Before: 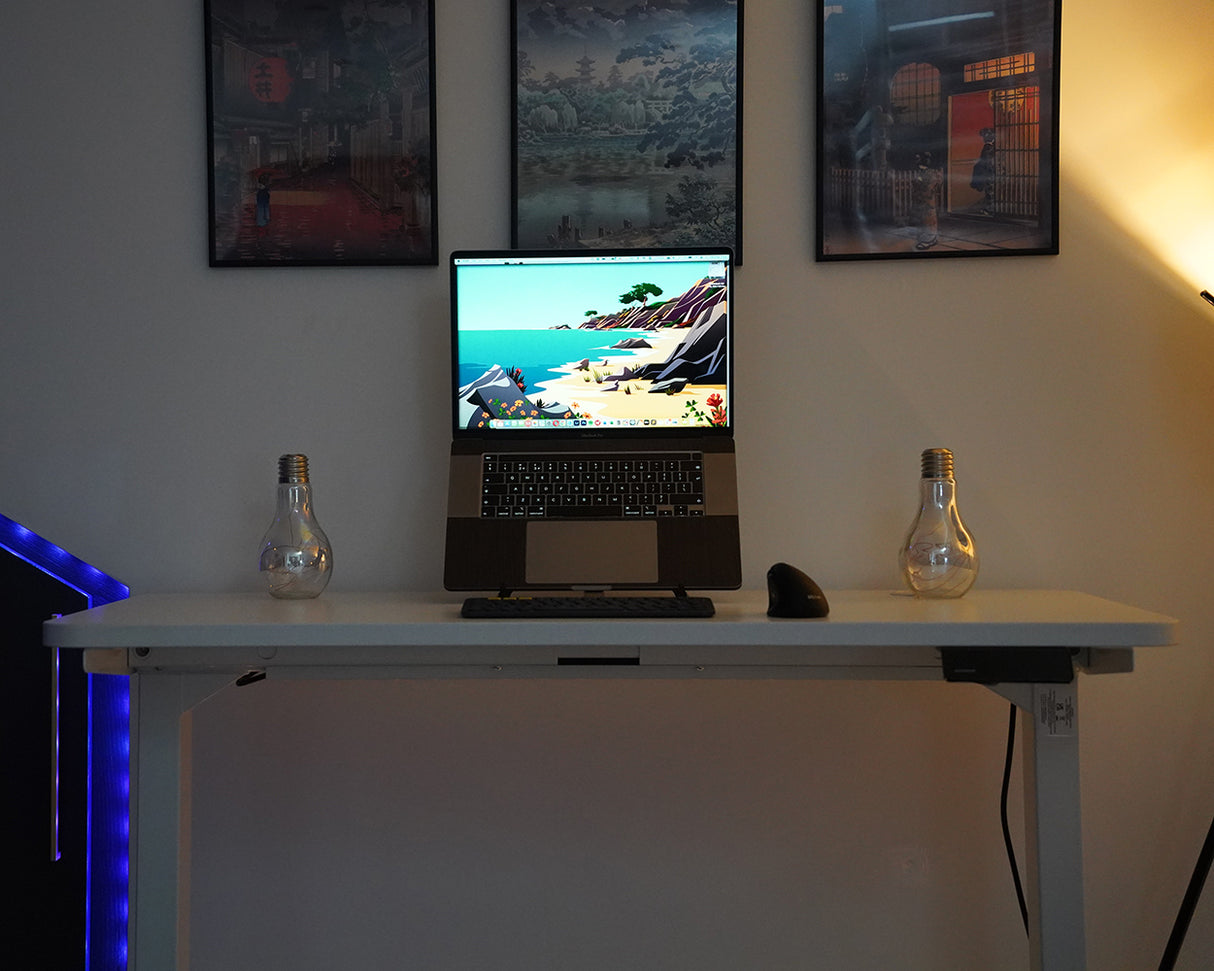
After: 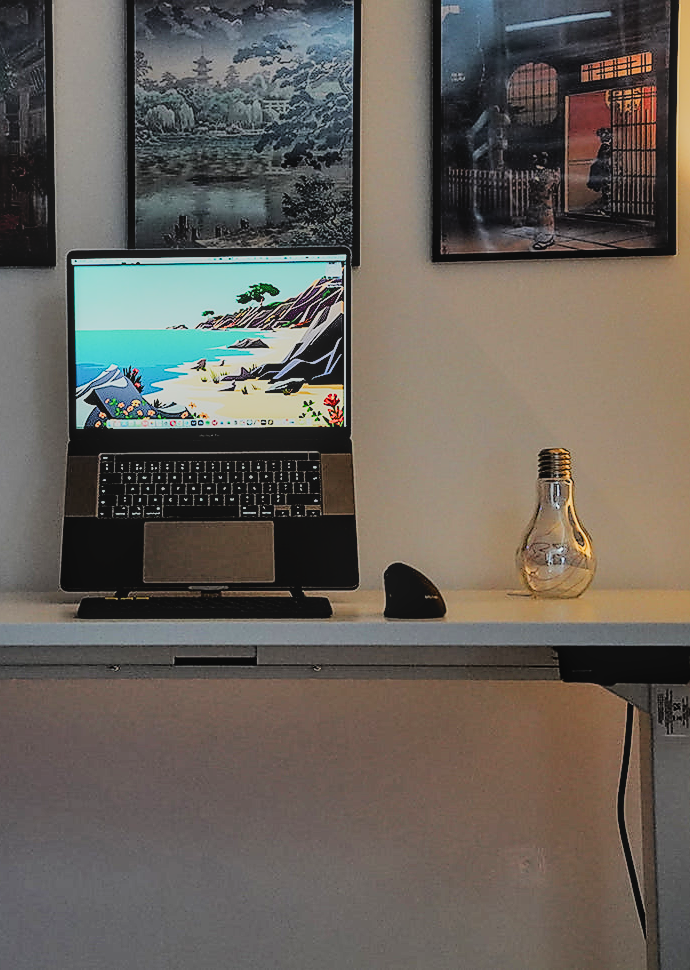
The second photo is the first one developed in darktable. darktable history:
contrast brightness saturation: contrast -0.106
crop: left 31.592%, top 0.018%, right 11.514%
local contrast: on, module defaults
sharpen: radius 1.38, amount 1.266, threshold 0.73
tone curve: curves: ch0 [(0, 0.037) (0.045, 0.055) (0.155, 0.138) (0.29, 0.325) (0.428, 0.513) (0.604, 0.71) (0.824, 0.882) (1, 0.965)]; ch1 [(0, 0) (0.339, 0.334) (0.445, 0.419) (0.476, 0.454) (0.498, 0.498) (0.53, 0.515) (0.557, 0.556) (0.609, 0.649) (0.716, 0.746) (1, 1)]; ch2 [(0, 0) (0.327, 0.318) (0.417, 0.426) (0.46, 0.453) (0.502, 0.5) (0.526, 0.52) (0.554, 0.541) (0.626, 0.65) (0.749, 0.746) (1, 1)], color space Lab, linked channels, preserve colors none
exposure: exposure 0.152 EV, compensate highlight preservation false
filmic rgb: middle gray luminance 18.19%, black relative exposure -7.54 EV, white relative exposure 8.45 EV, target black luminance 0%, hardness 2.23, latitude 18.47%, contrast 0.874, highlights saturation mix 5.32%, shadows ↔ highlights balance 10.5%
shadows and highlights: shadows 49.01, highlights -40.72, soften with gaussian
